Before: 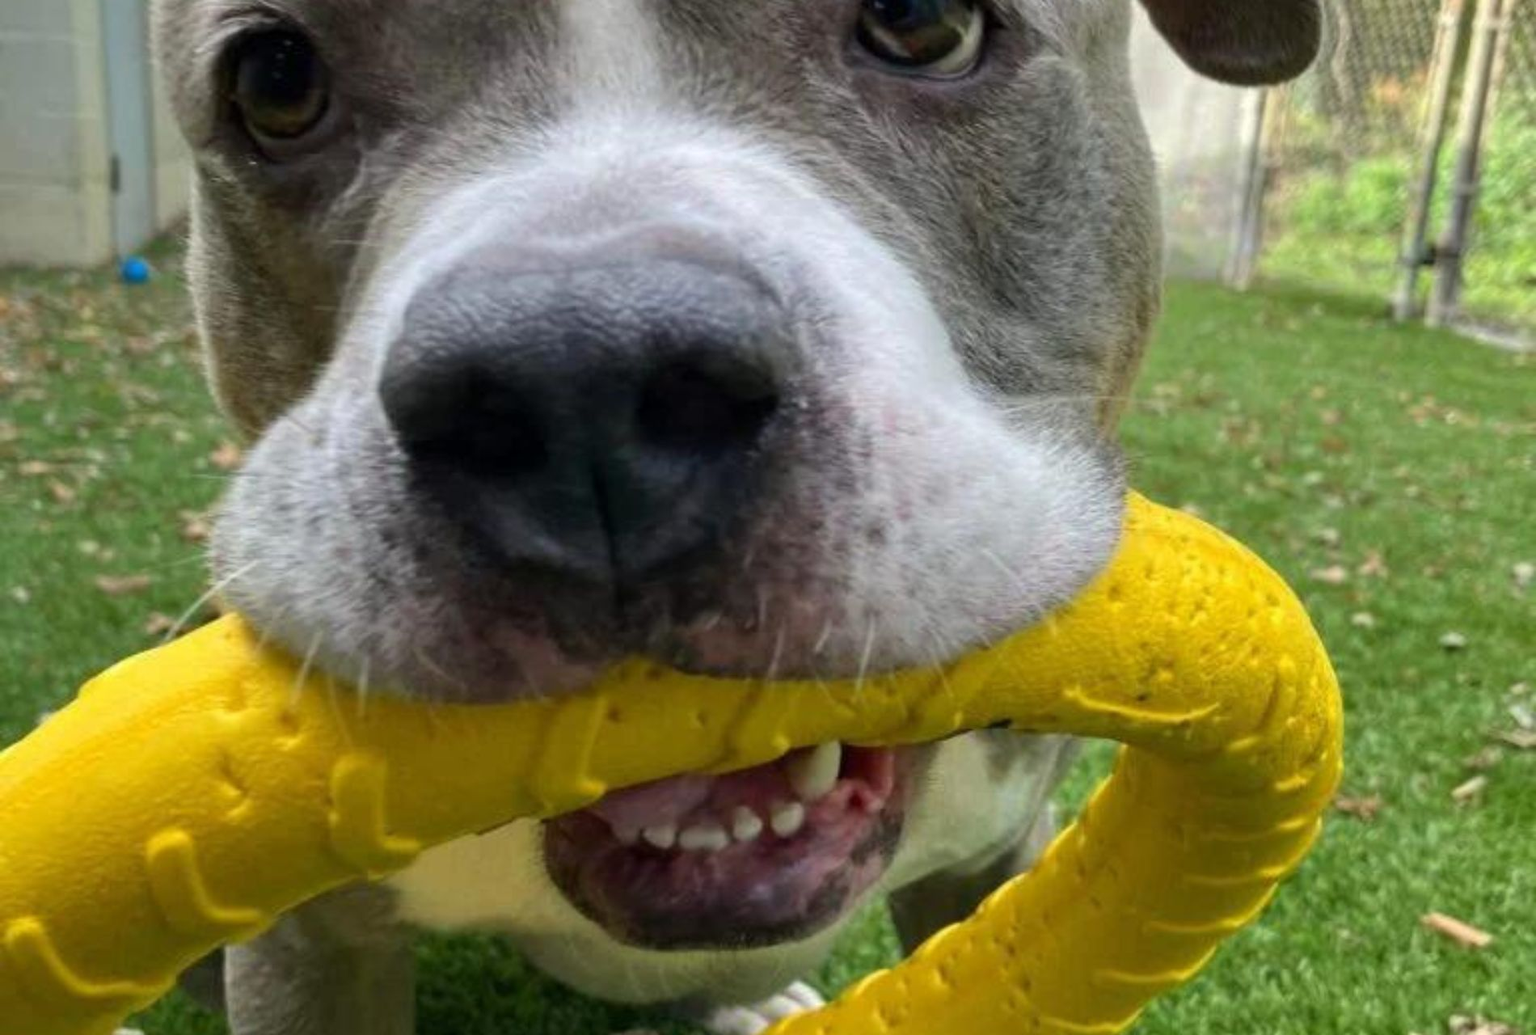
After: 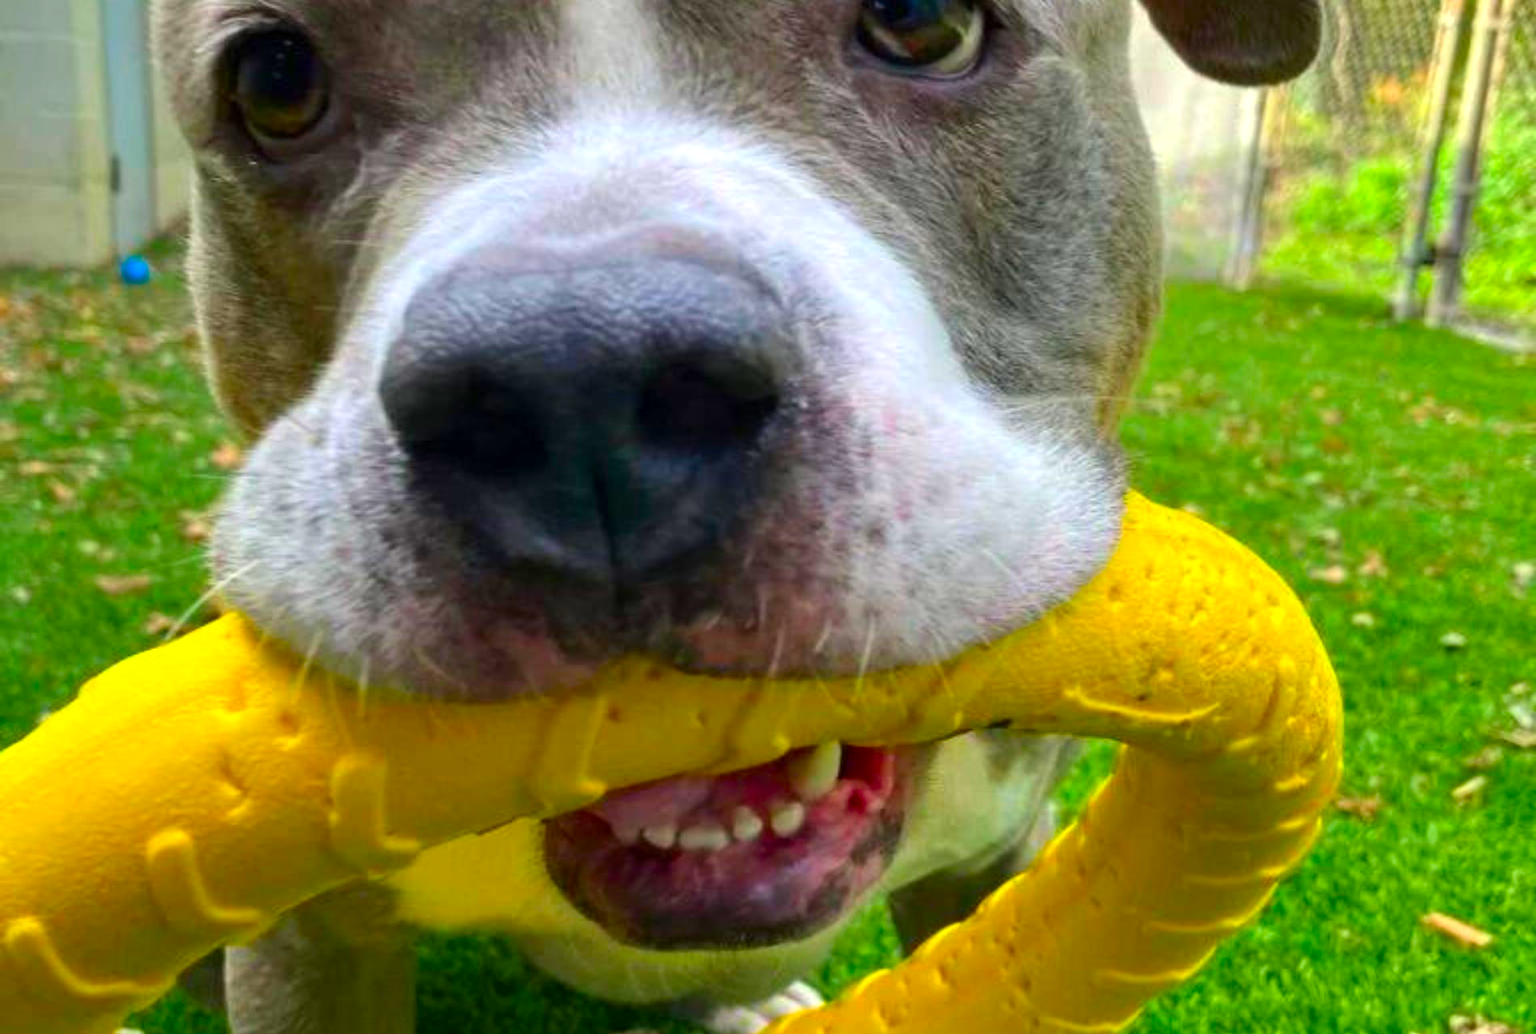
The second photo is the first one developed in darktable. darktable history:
color correction: saturation 1.8
exposure: exposure 0.29 EV, compensate highlight preservation false
